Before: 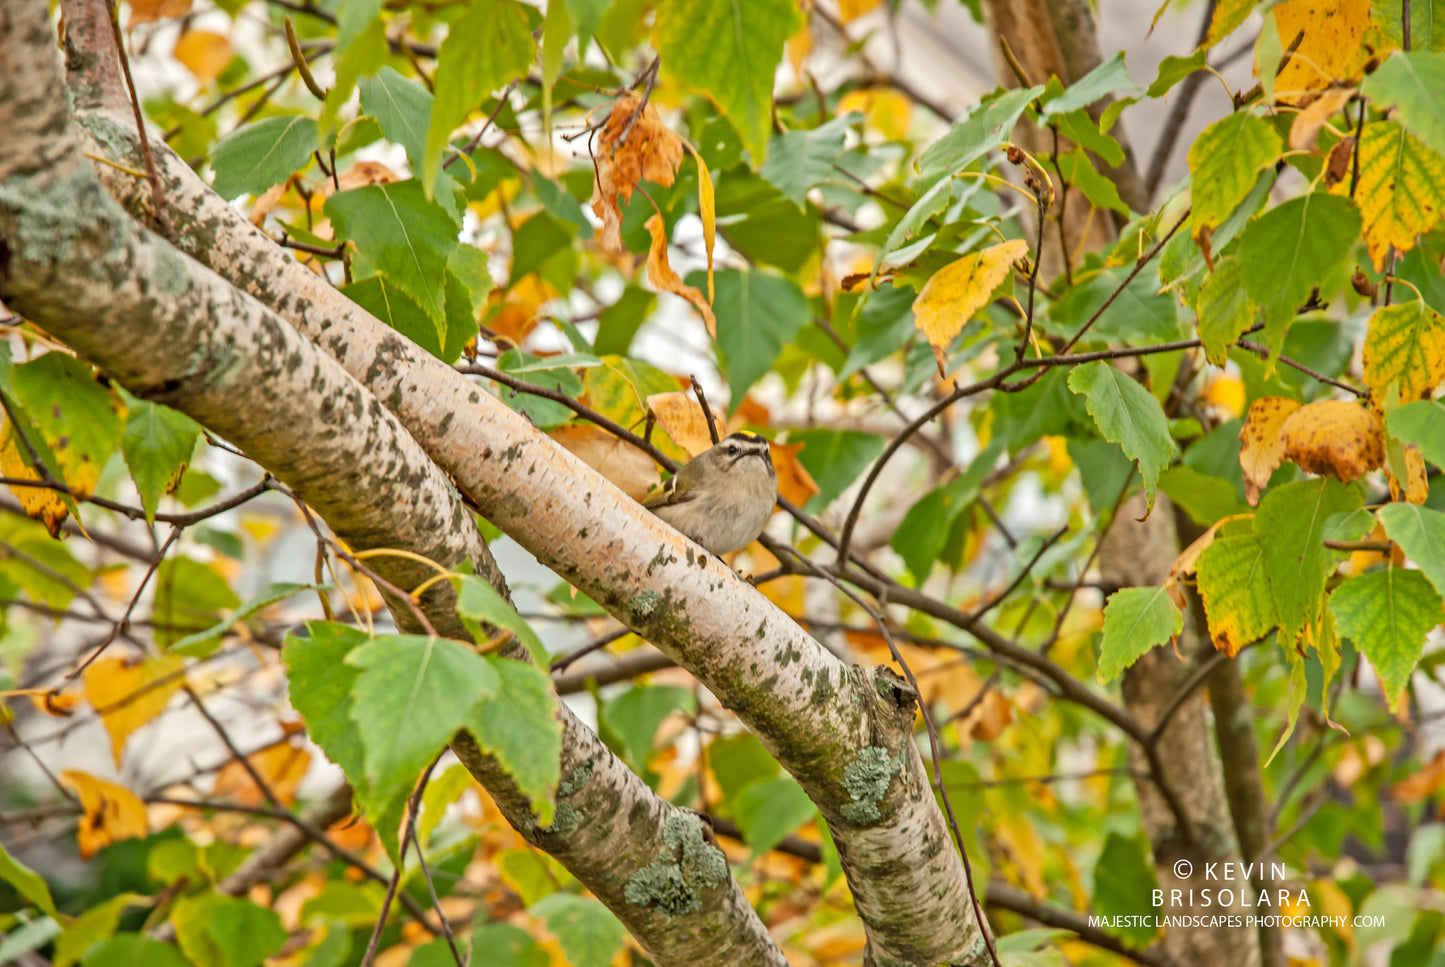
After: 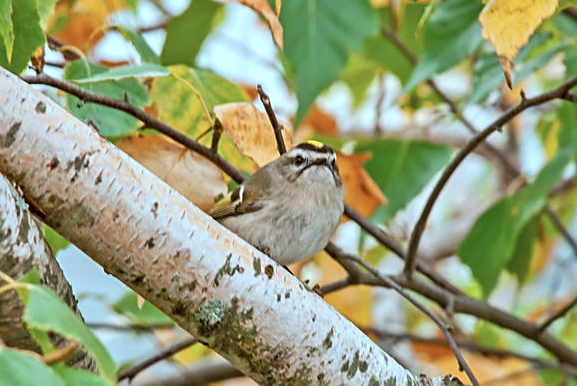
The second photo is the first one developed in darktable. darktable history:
tone equalizer: on, module defaults
sharpen: on, module defaults
color correction: highlights a* -9.35, highlights b* -23.15
crop: left 30%, top 30%, right 30%, bottom 30%
